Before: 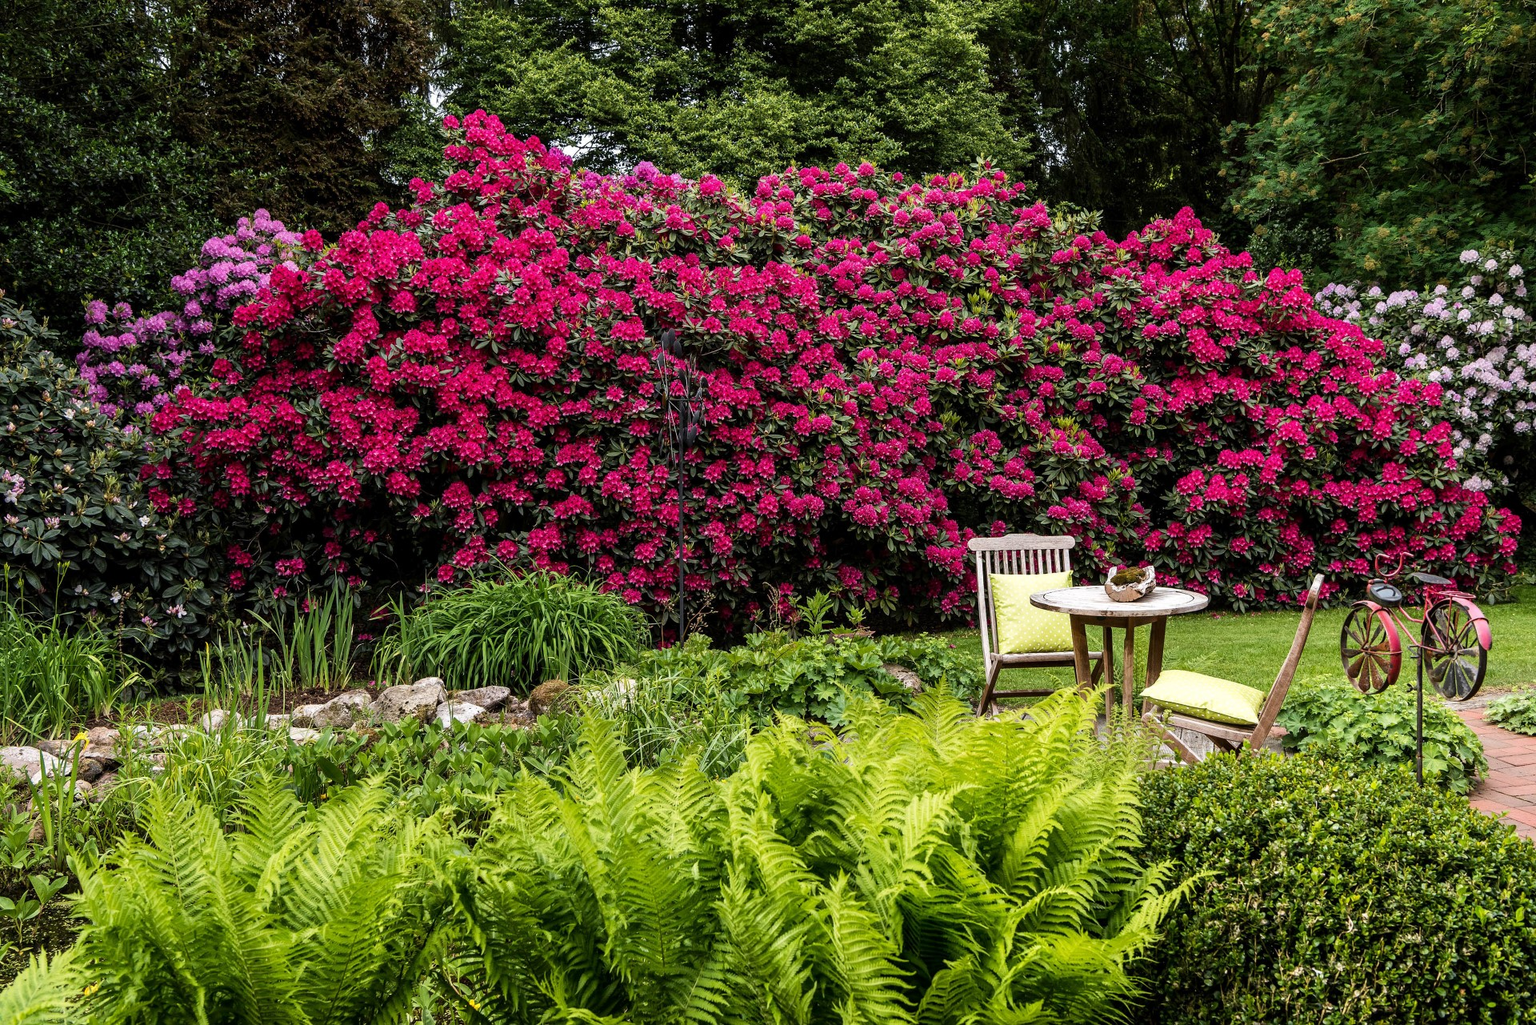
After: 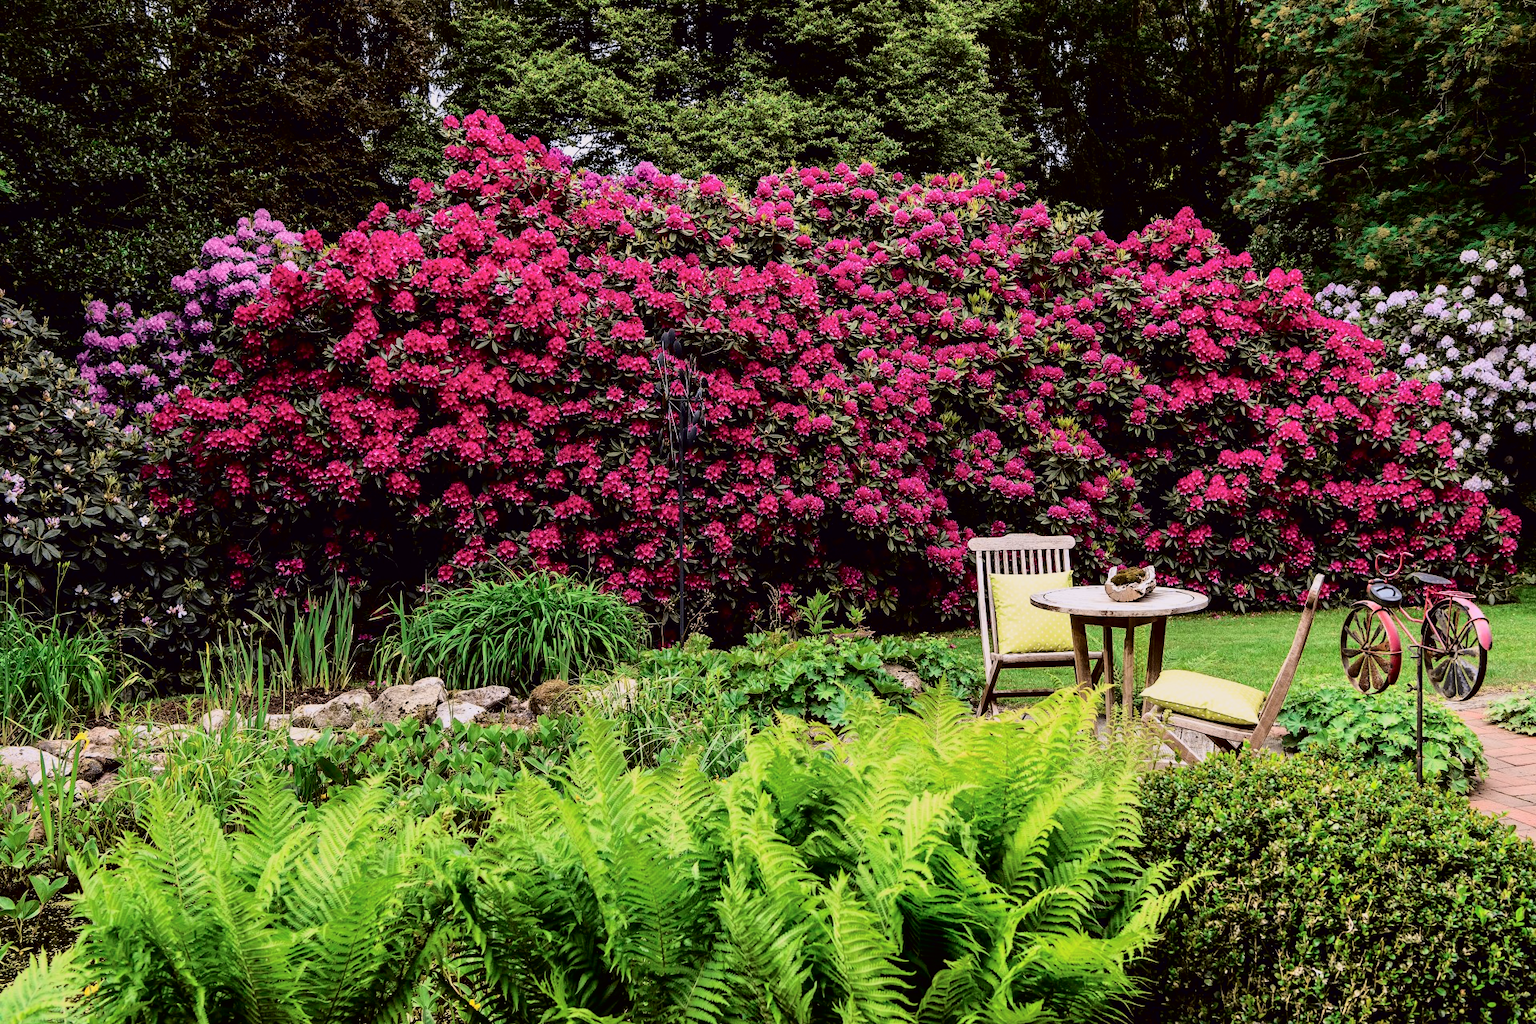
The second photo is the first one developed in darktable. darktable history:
tone curve: curves: ch0 [(0.003, 0.003) (0.104, 0.026) (0.236, 0.181) (0.401, 0.443) (0.495, 0.55) (0.625, 0.67) (0.819, 0.841) (0.96, 0.899)]; ch1 [(0, 0) (0.161, 0.092) (0.37, 0.302) (0.424, 0.402) (0.45, 0.466) (0.495, 0.51) (0.573, 0.571) (0.638, 0.641) (0.751, 0.741) (1, 1)]; ch2 [(0, 0) (0.352, 0.403) (0.466, 0.443) (0.524, 0.526) (0.56, 0.556) (1, 1)], color space Lab, independent channels, preserve colors none
